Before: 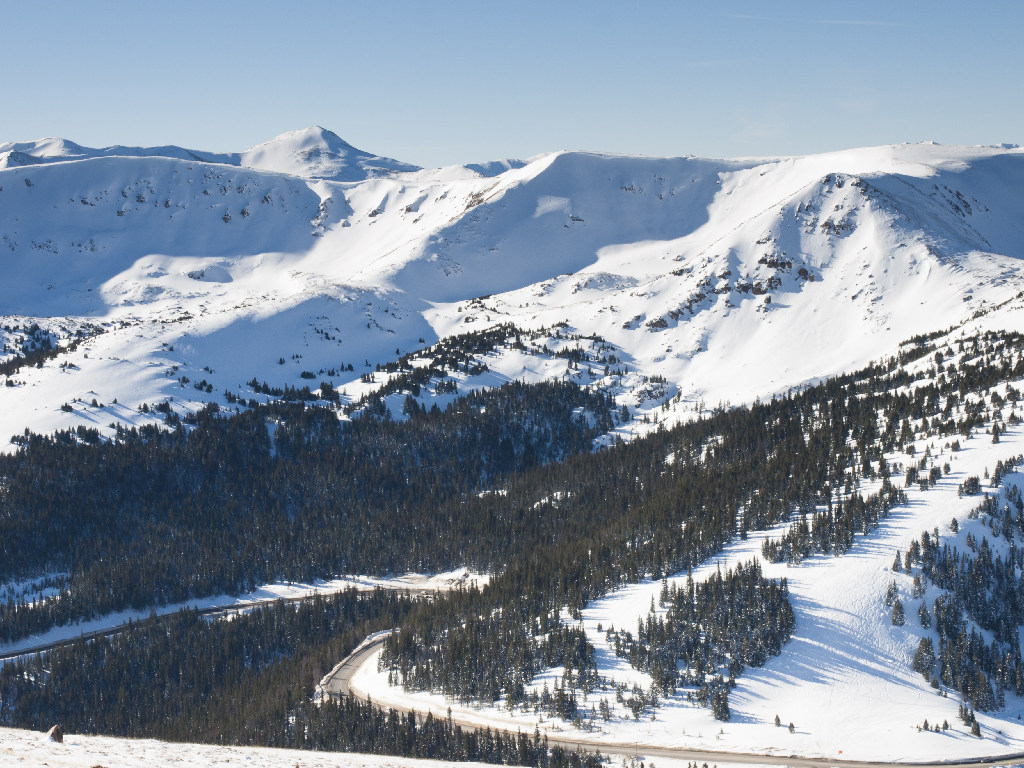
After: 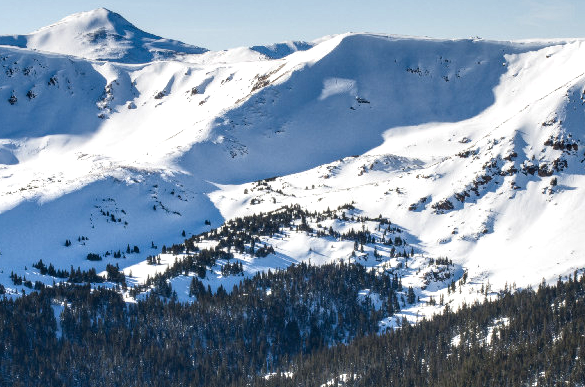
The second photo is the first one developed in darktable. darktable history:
color balance rgb: perceptual saturation grading › global saturation 20%, global vibrance 20%
local contrast: detail 160%
crop: left 20.932%, top 15.471%, right 21.848%, bottom 34.081%
